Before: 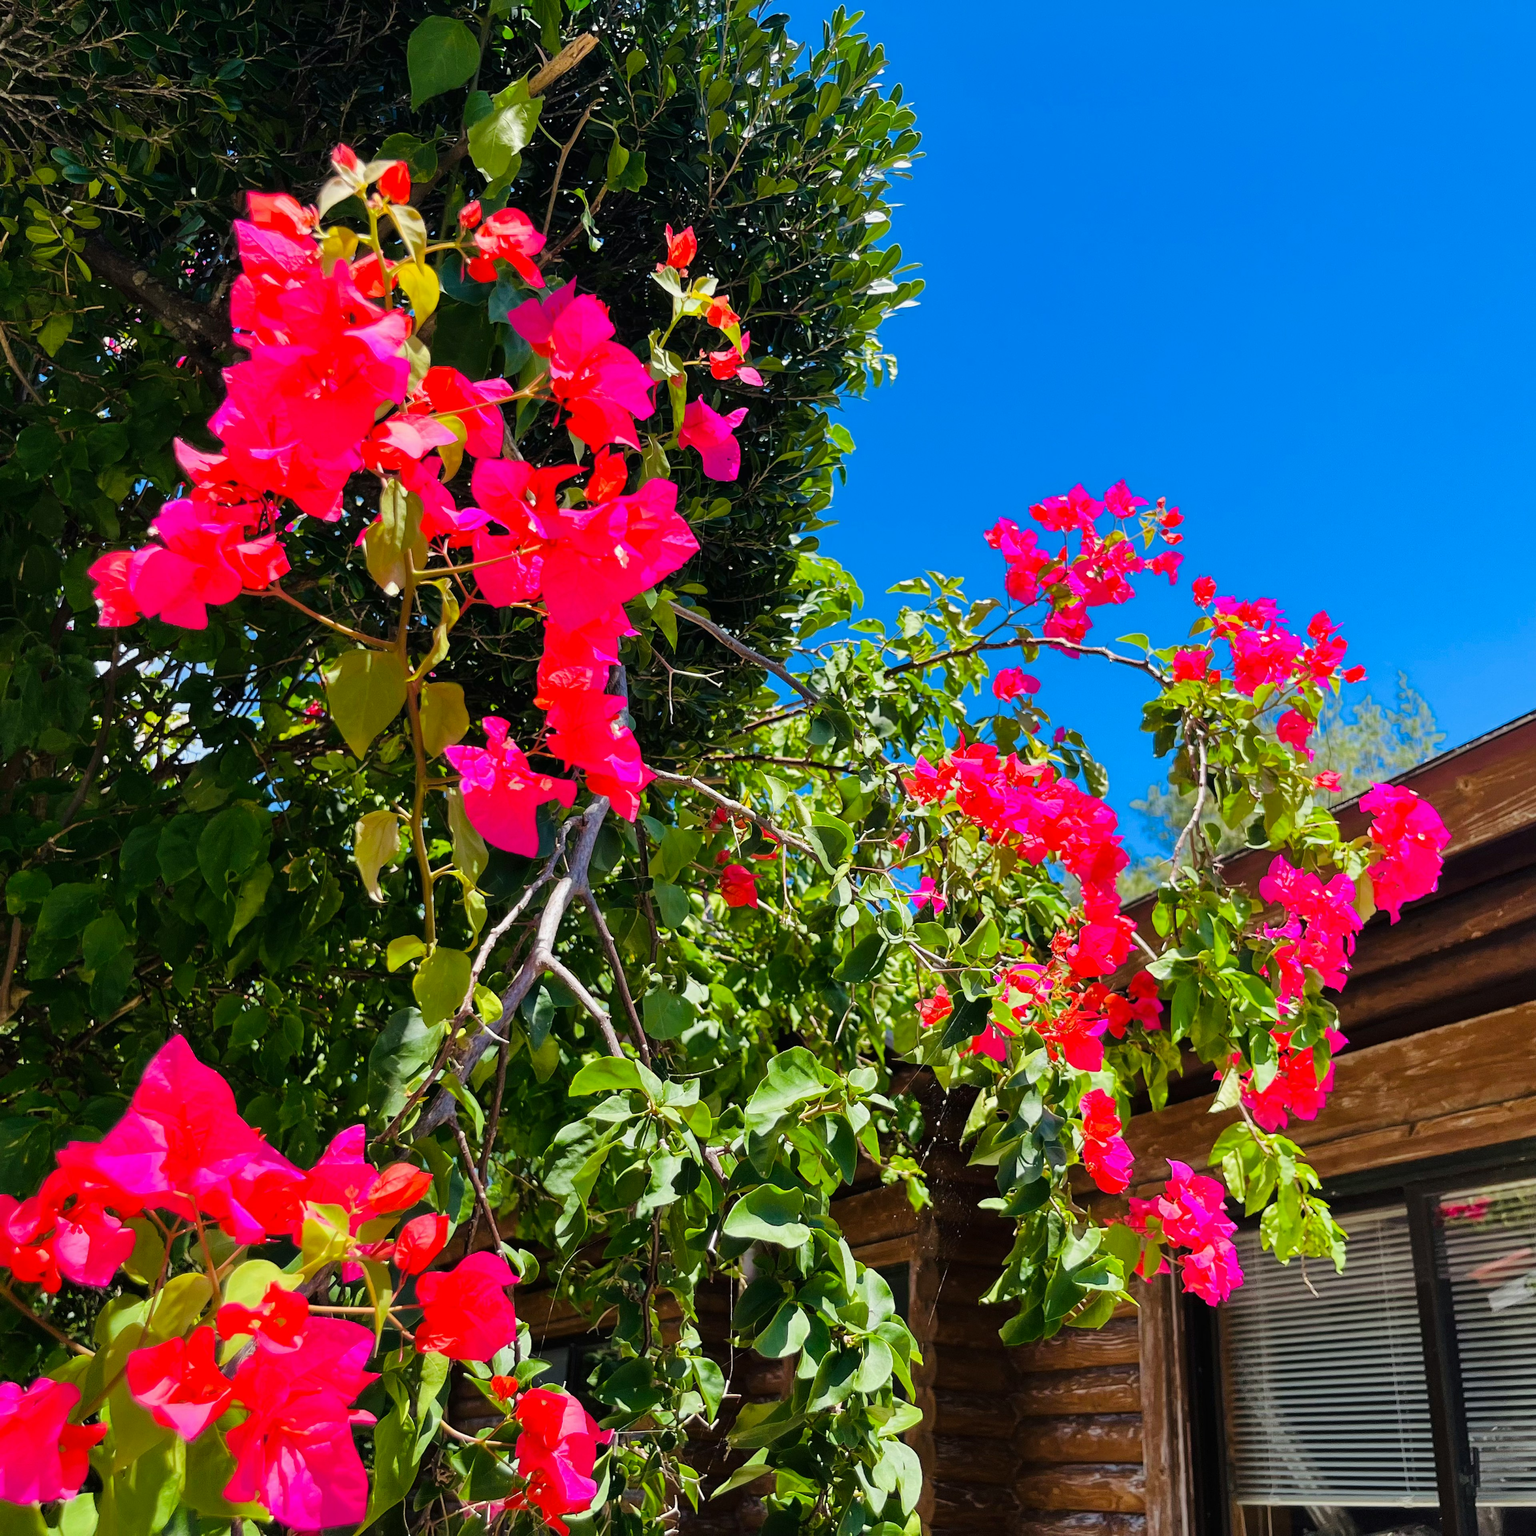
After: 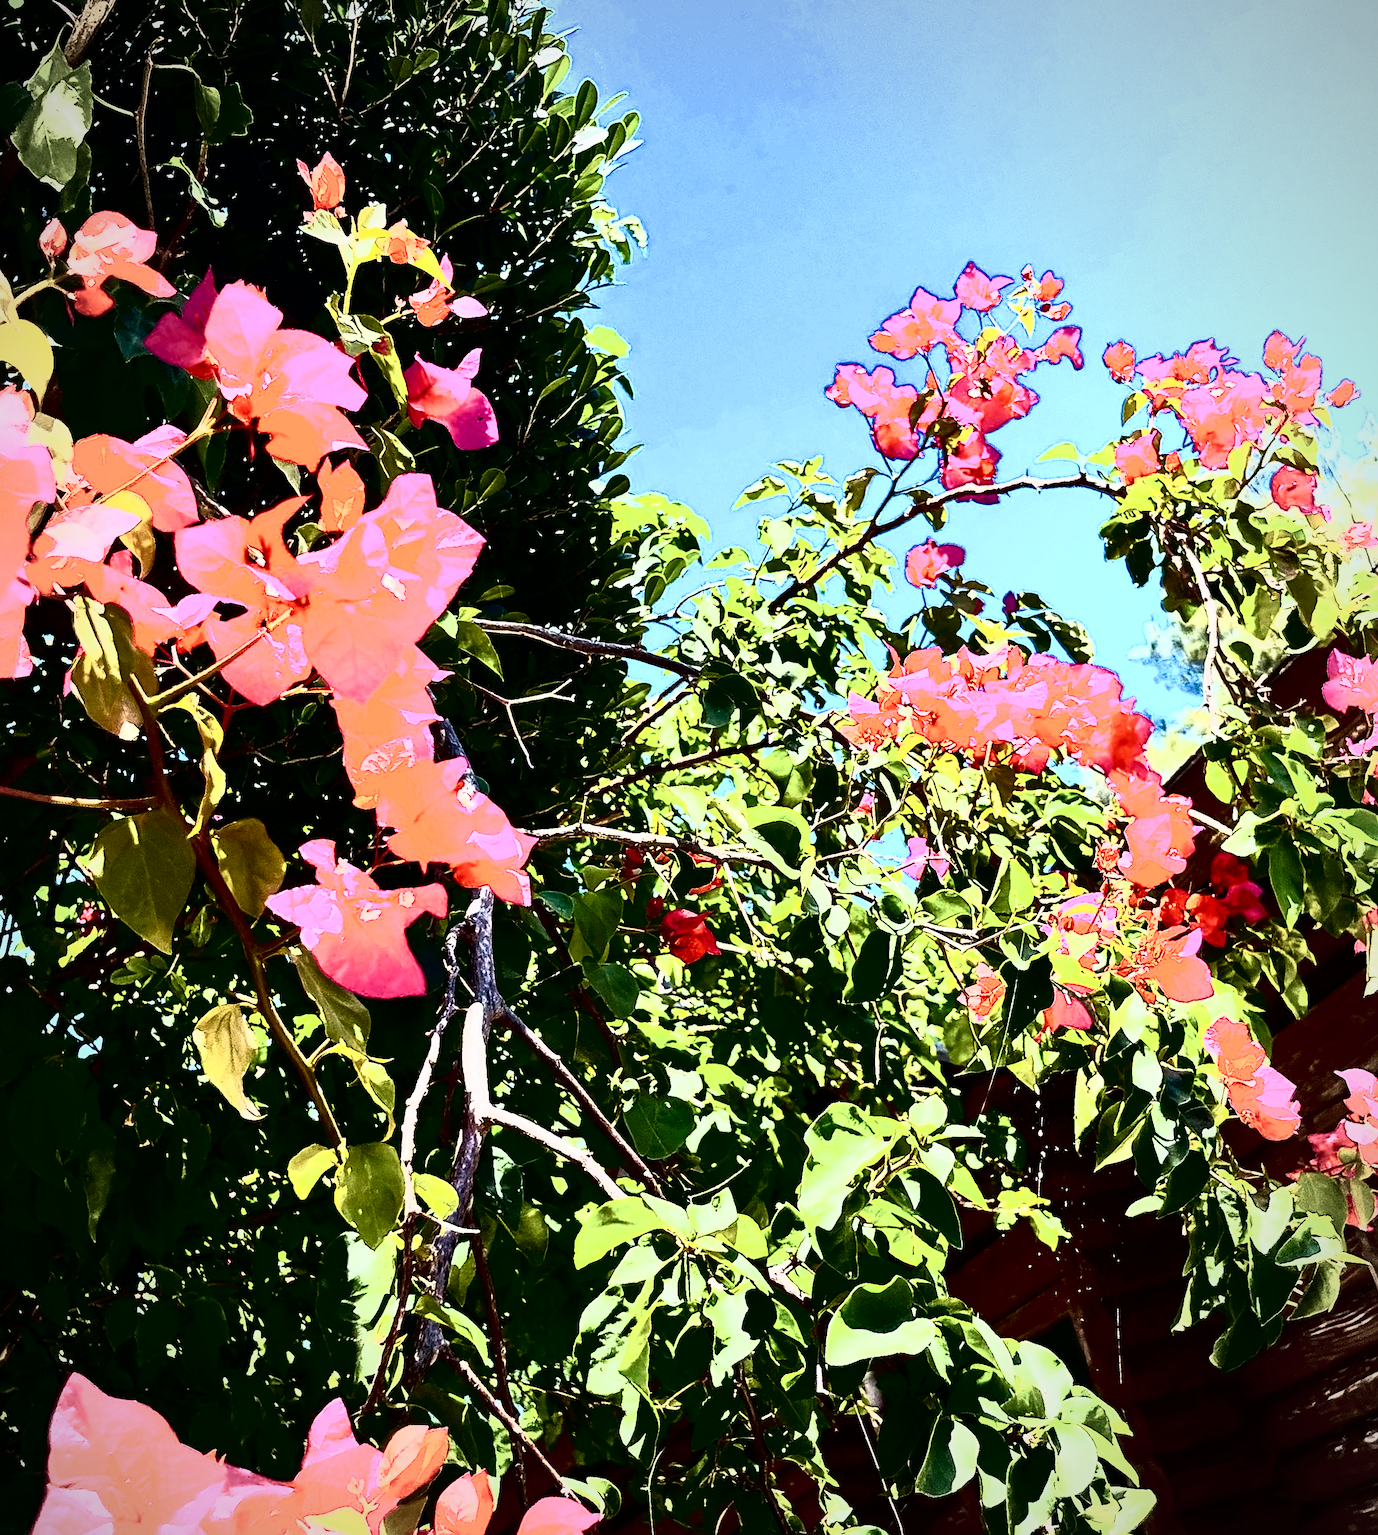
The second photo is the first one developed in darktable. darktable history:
crop and rotate: angle 20.59°, left 6.969%, right 4.342%, bottom 1.17%
velvia: on, module defaults
tone curve: curves: ch0 [(0, 0) (0.003, 0.001) (0.011, 0.003) (0.025, 0.003) (0.044, 0.003) (0.069, 0.003) (0.1, 0.006) (0.136, 0.007) (0.177, 0.009) (0.224, 0.007) (0.277, 0.026) (0.335, 0.126) (0.399, 0.254) (0.468, 0.493) (0.543, 0.892) (0.623, 0.984) (0.709, 0.979) (0.801, 0.979) (0.898, 0.982) (1, 1)], color space Lab, independent channels, preserve colors none
sharpen: on, module defaults
vignetting: fall-off start 81.17%, fall-off radius 61.51%, automatic ratio true, width/height ratio 1.411
